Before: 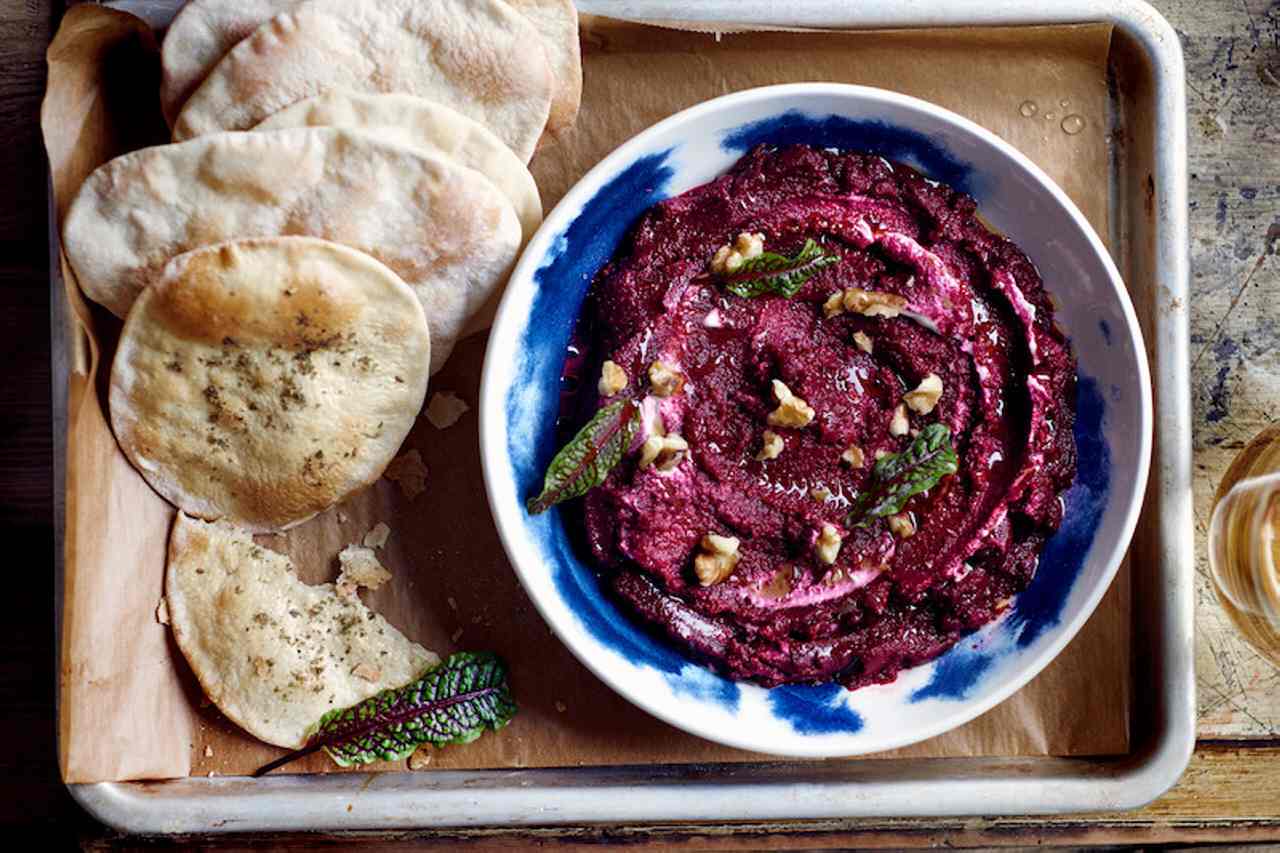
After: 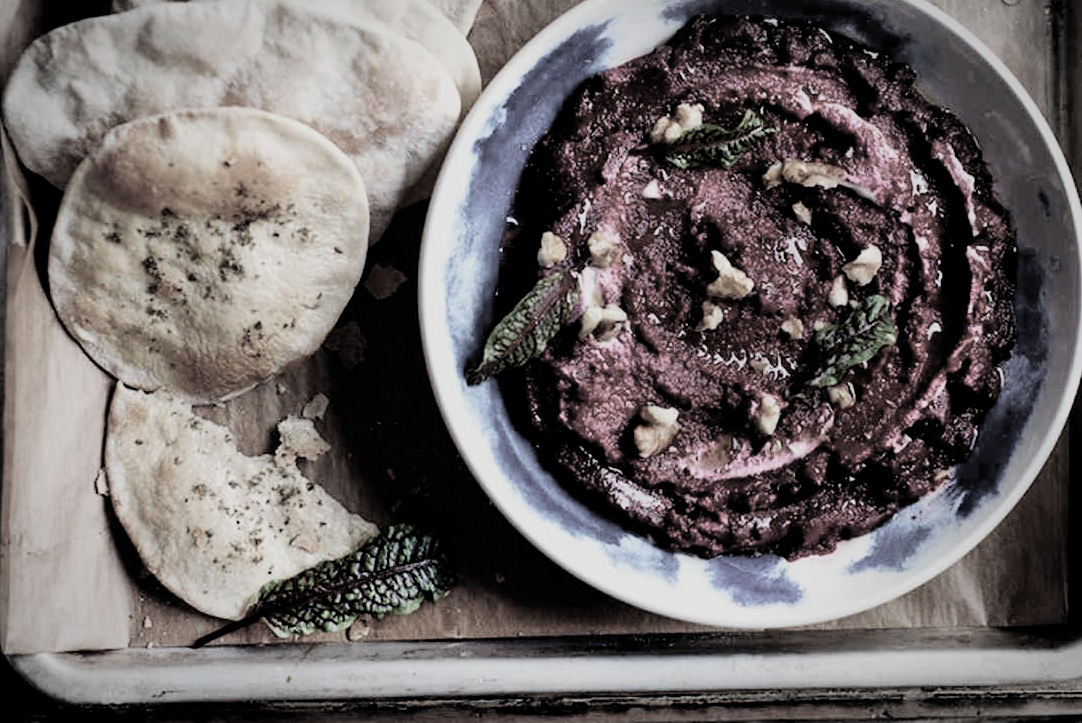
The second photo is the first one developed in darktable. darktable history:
filmic rgb: black relative exposure -5.12 EV, white relative exposure 4 EV, threshold 5.98 EV, hardness 2.9, contrast 1.298, highlights saturation mix -31.03%, color science v4 (2020), enable highlight reconstruction true
crop and rotate: left 4.813%, top 15.229%, right 10.639%
vignetting: brightness -0.335, automatic ratio true
